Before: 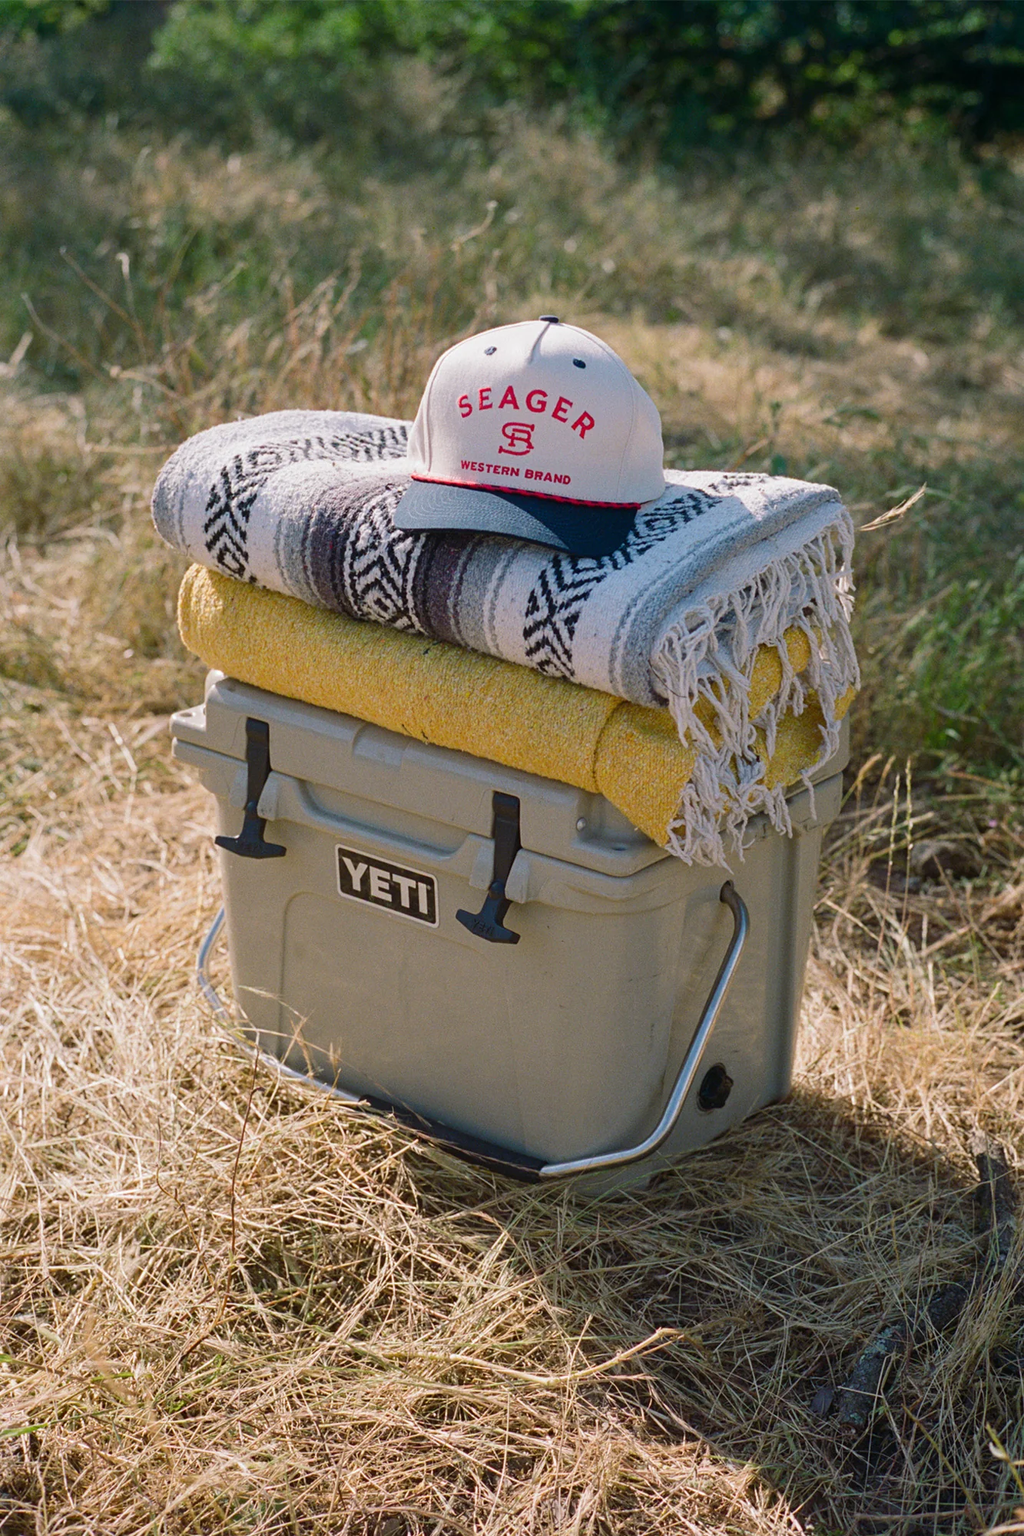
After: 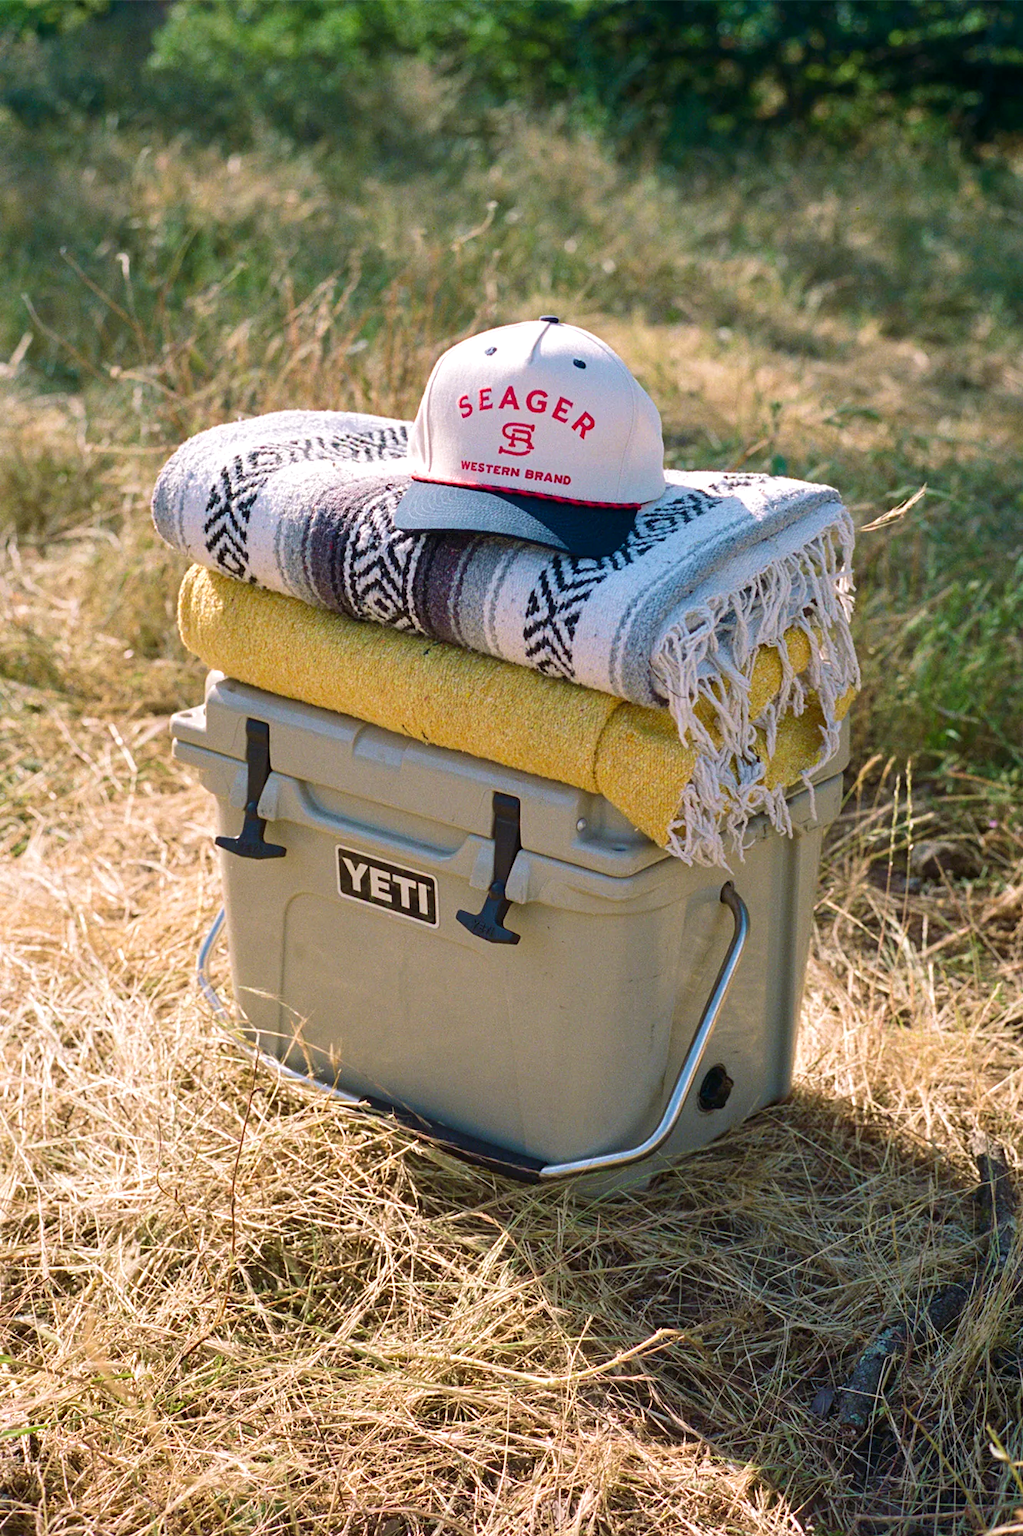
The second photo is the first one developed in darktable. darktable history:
velvia: on, module defaults
exposure: exposure 0.367 EV, compensate highlight preservation false
contrast equalizer: octaves 7, y [[0.6 ×6], [0.55 ×6], [0 ×6], [0 ×6], [0 ×6]], mix 0.15
